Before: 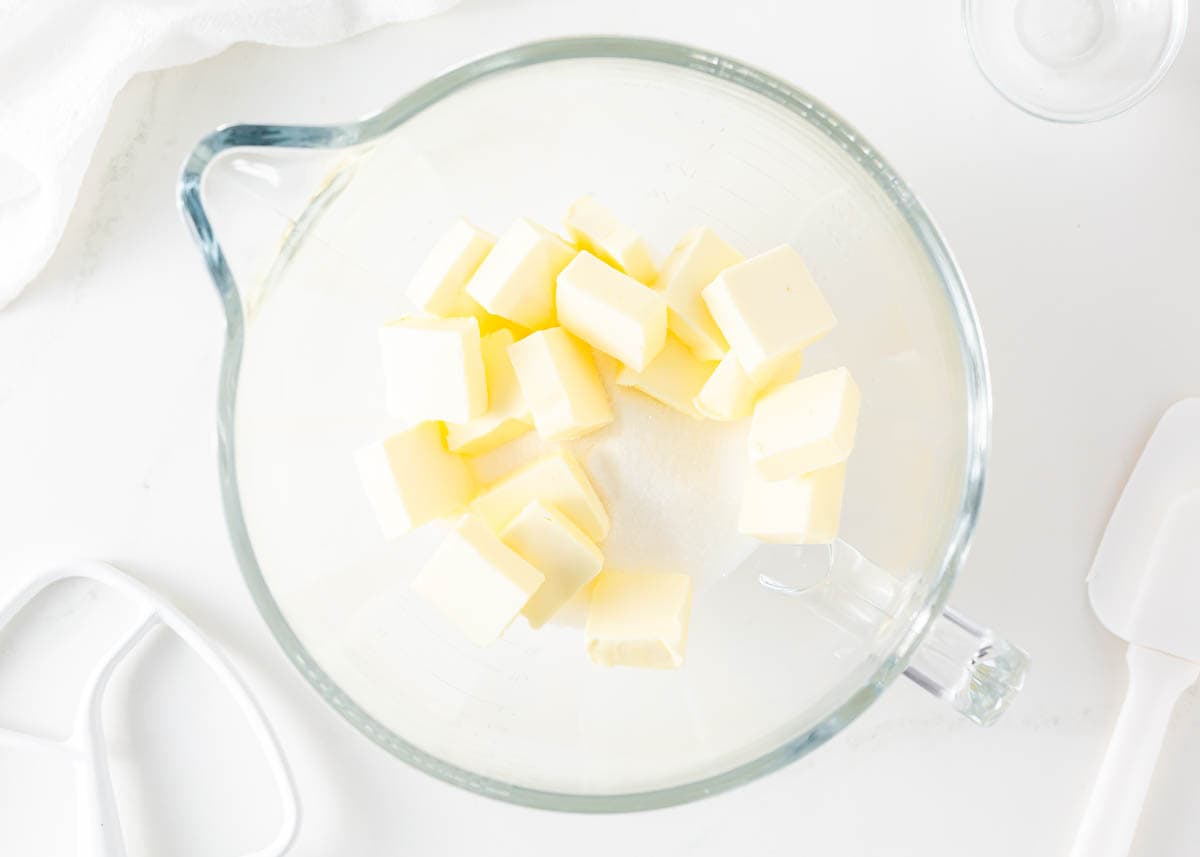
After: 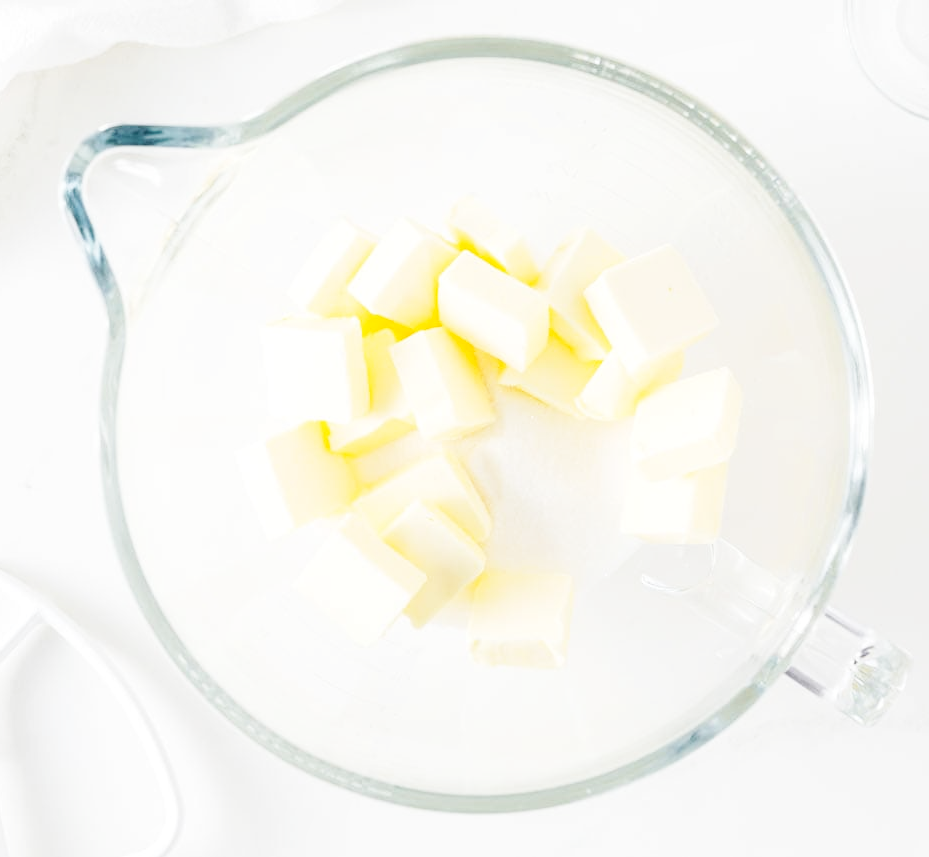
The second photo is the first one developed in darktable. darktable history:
crop: left 9.88%, right 12.664%
base curve: curves: ch0 [(0, 0) (0.032, 0.025) (0.121, 0.166) (0.206, 0.329) (0.605, 0.79) (1, 1)], preserve colors none
local contrast: on, module defaults
